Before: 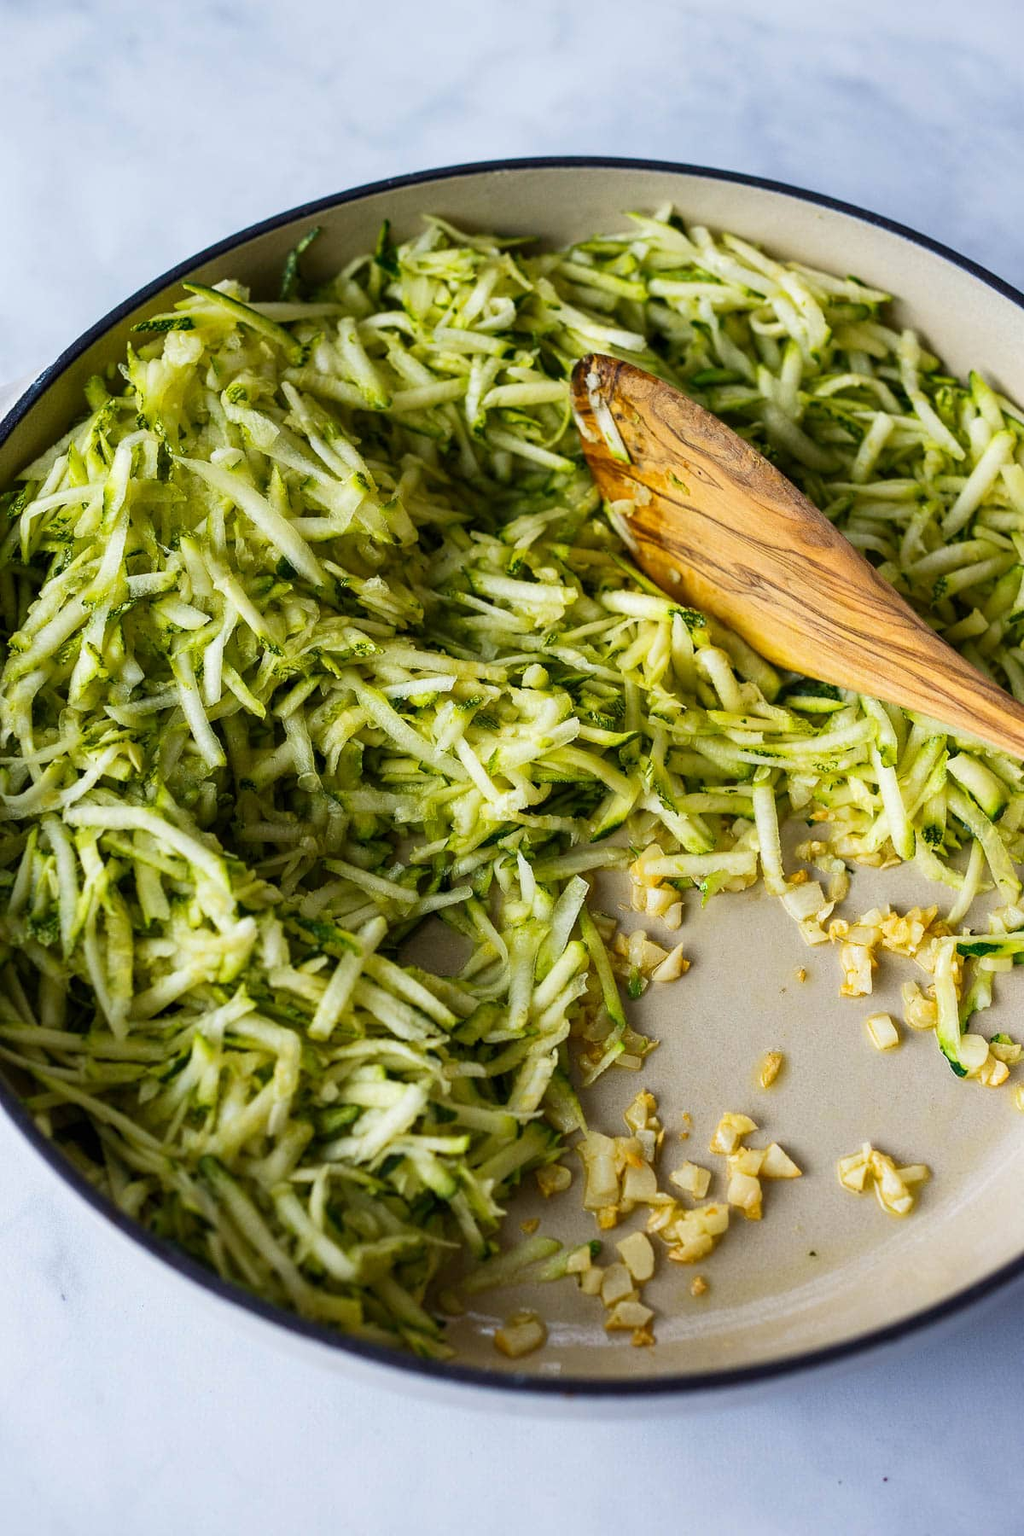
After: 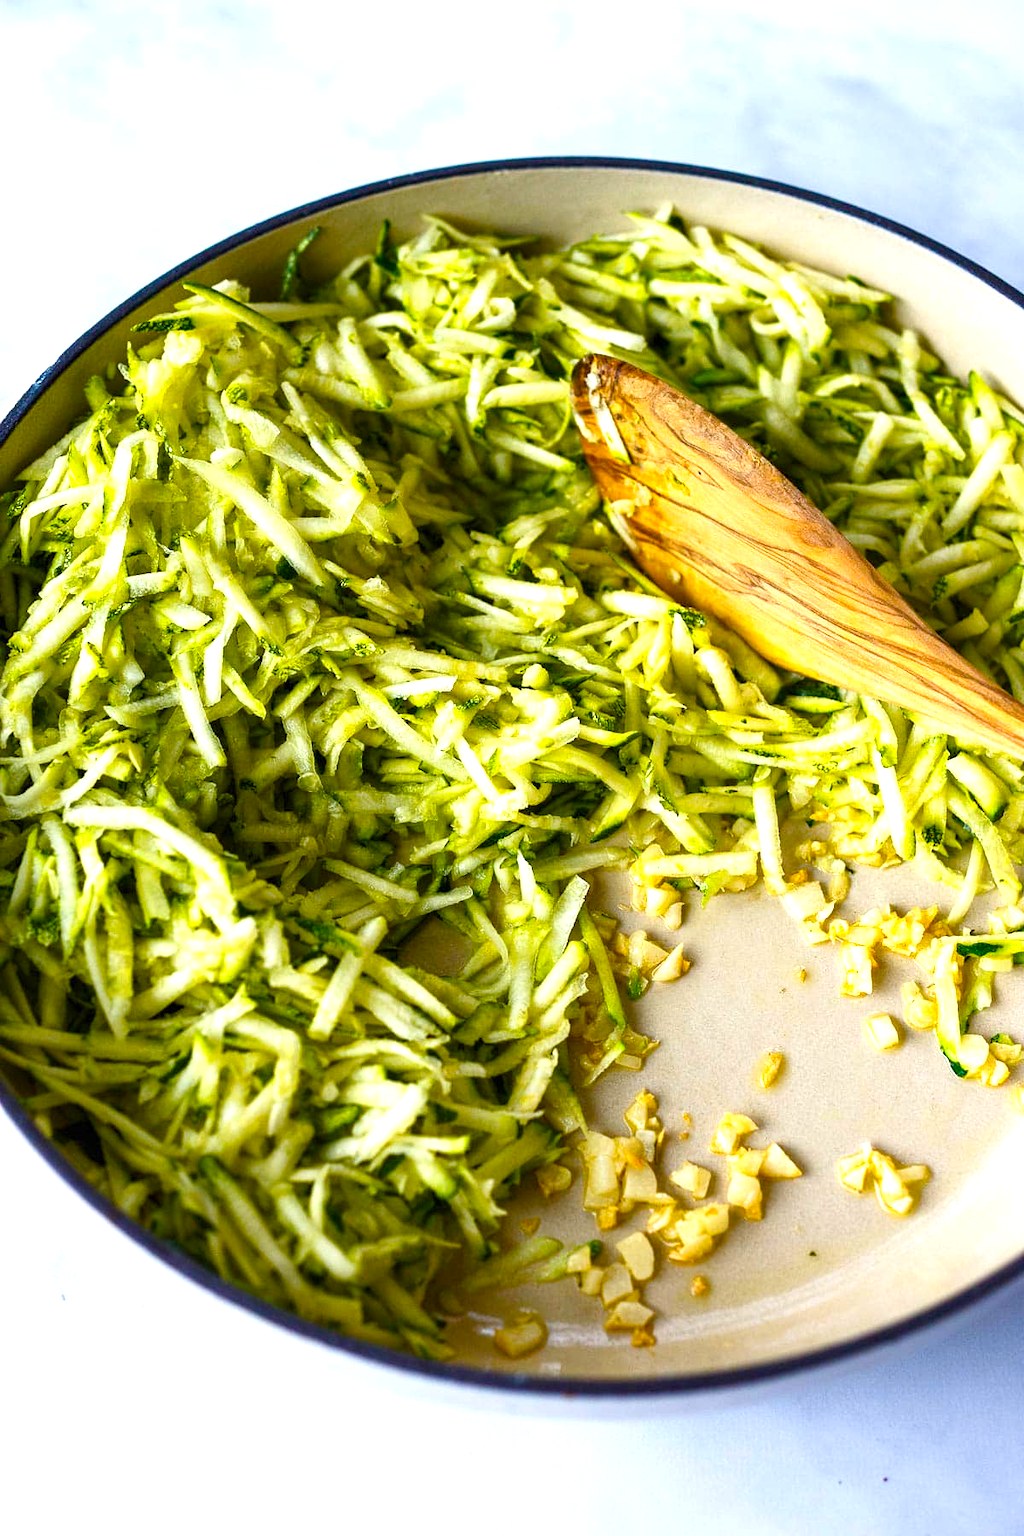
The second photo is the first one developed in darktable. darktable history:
color balance rgb: perceptual saturation grading › global saturation 35%, perceptual saturation grading › highlights -25%, perceptual saturation grading › shadows 50%
exposure: exposure 0.766 EV, compensate highlight preservation false
